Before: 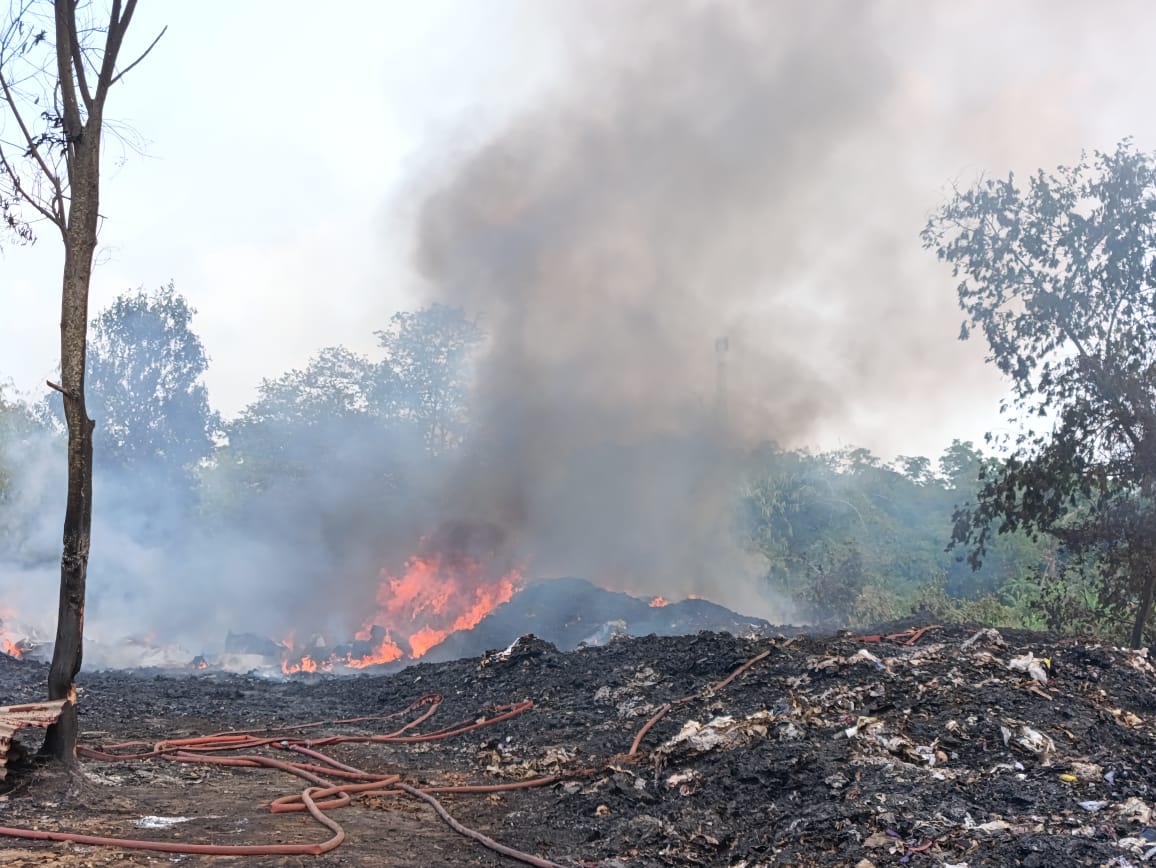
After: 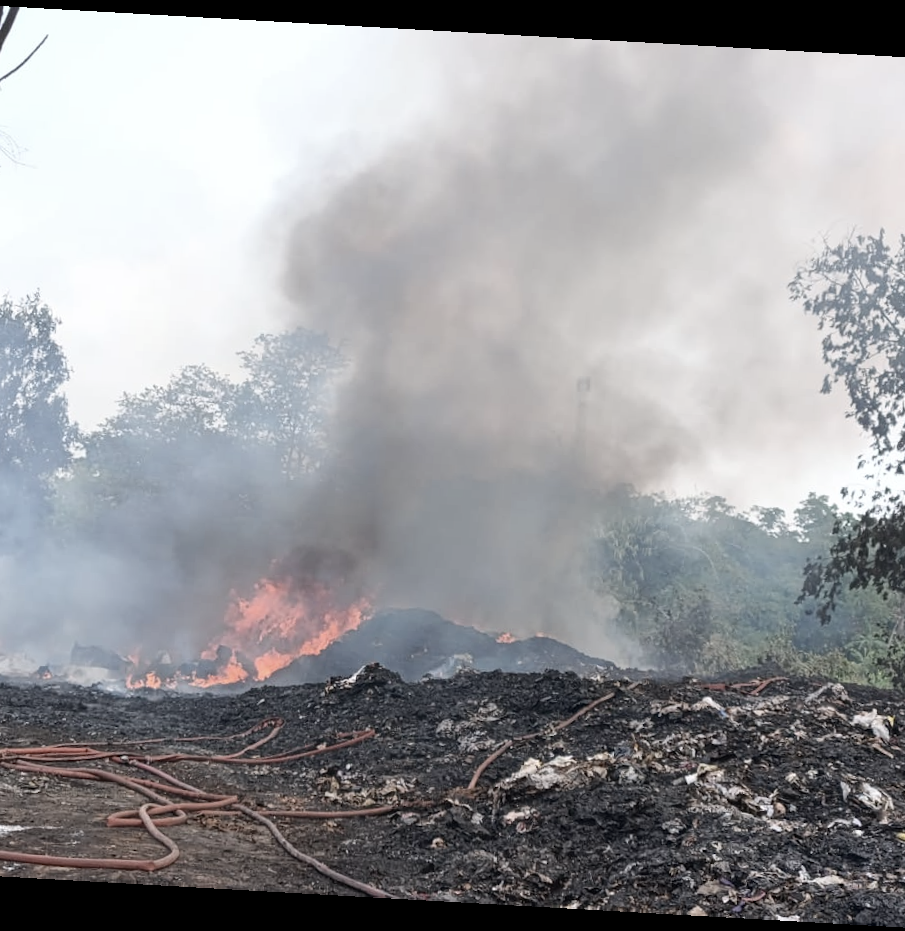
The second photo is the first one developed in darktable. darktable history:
crop and rotate: angle -3.24°, left 13.909%, top 0.016%, right 10.796%, bottom 0.068%
contrast brightness saturation: contrast 0.096, saturation -0.365
